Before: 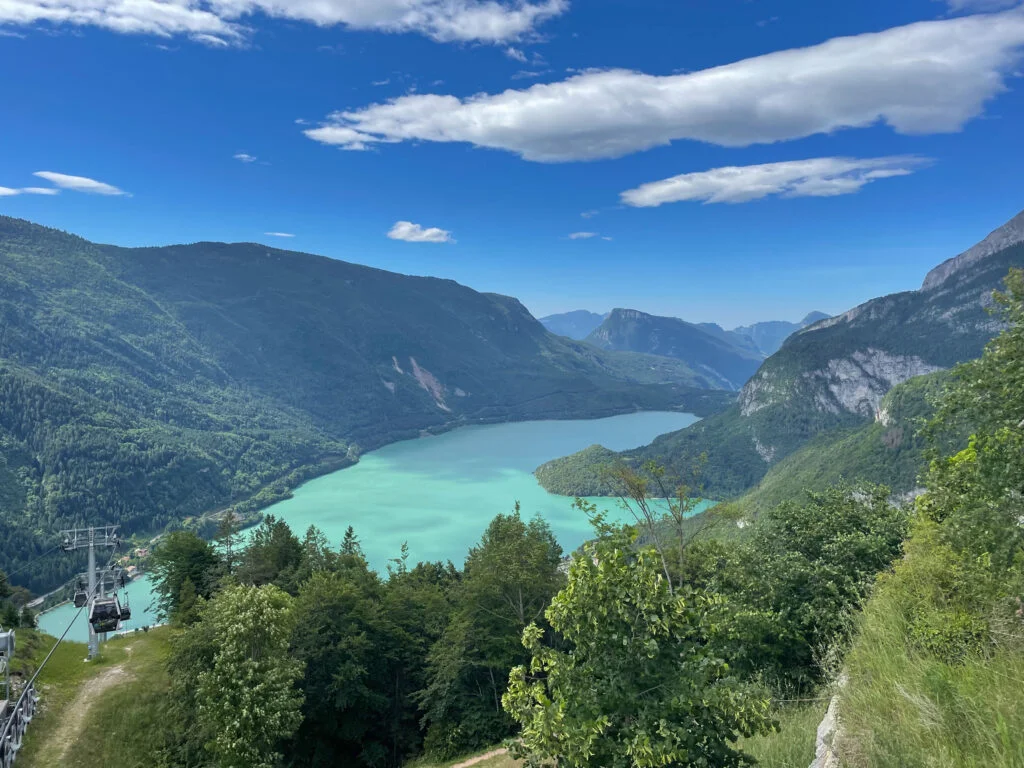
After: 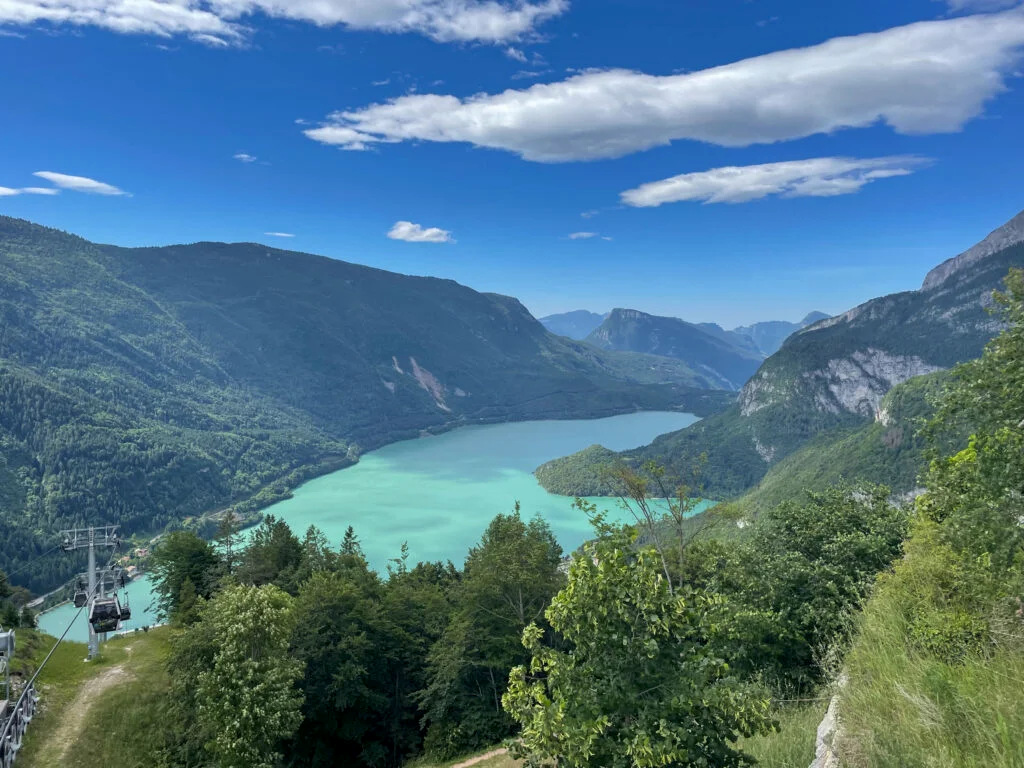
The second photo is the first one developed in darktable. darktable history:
local contrast: highlights 61%, shadows 111%, detail 106%, midtone range 0.536
